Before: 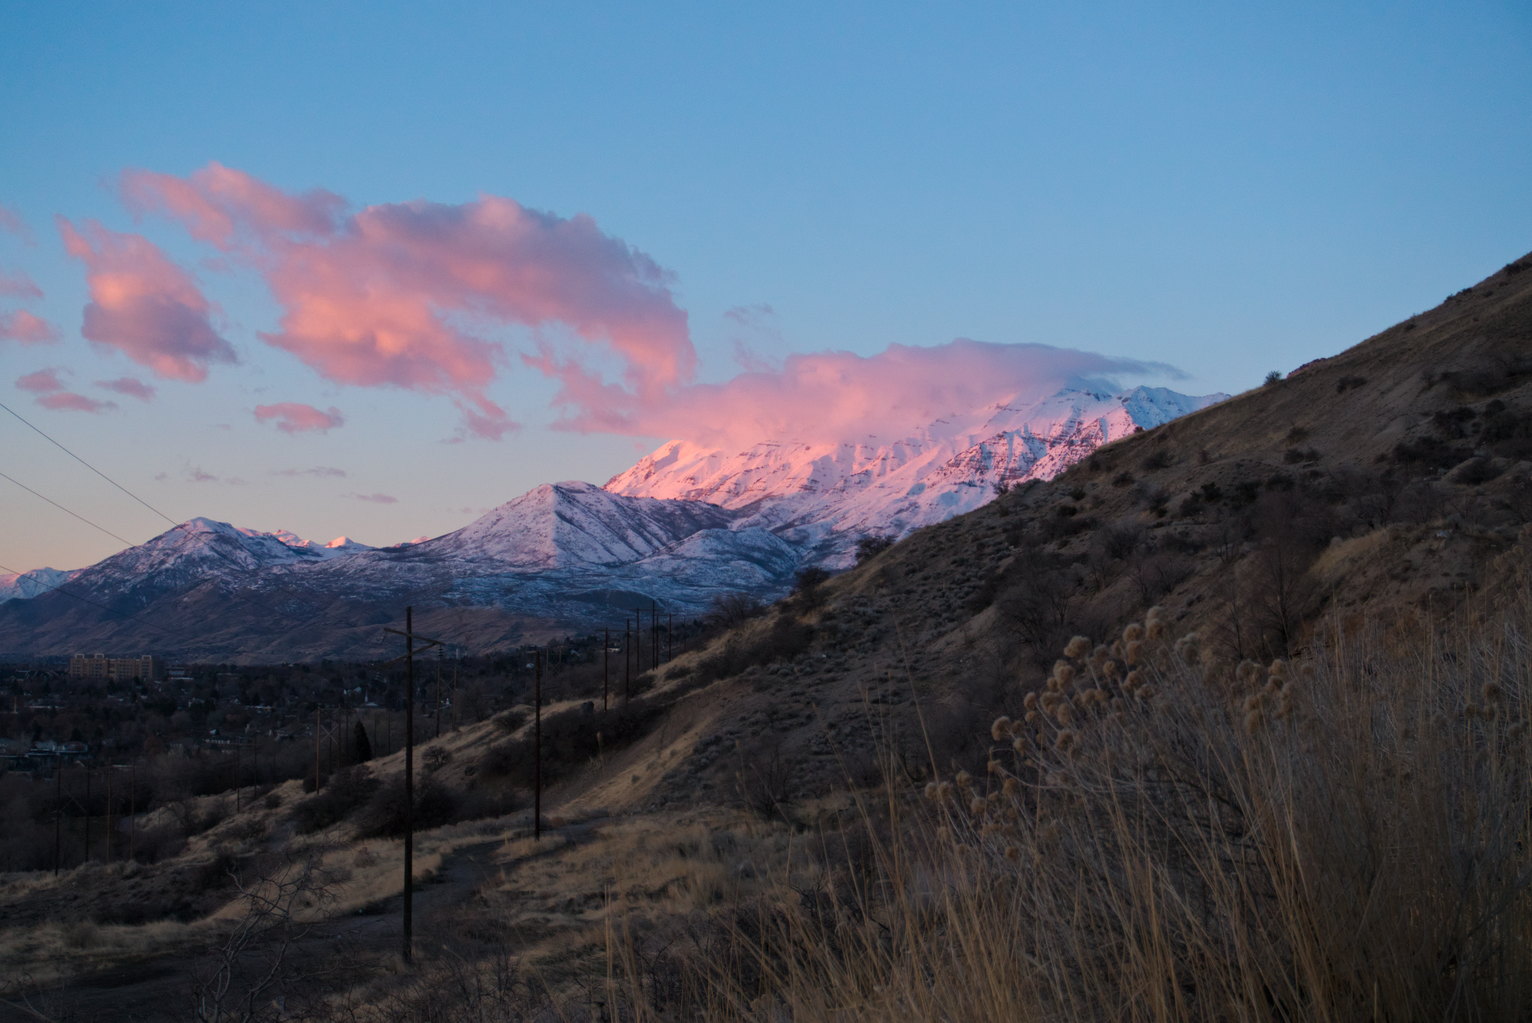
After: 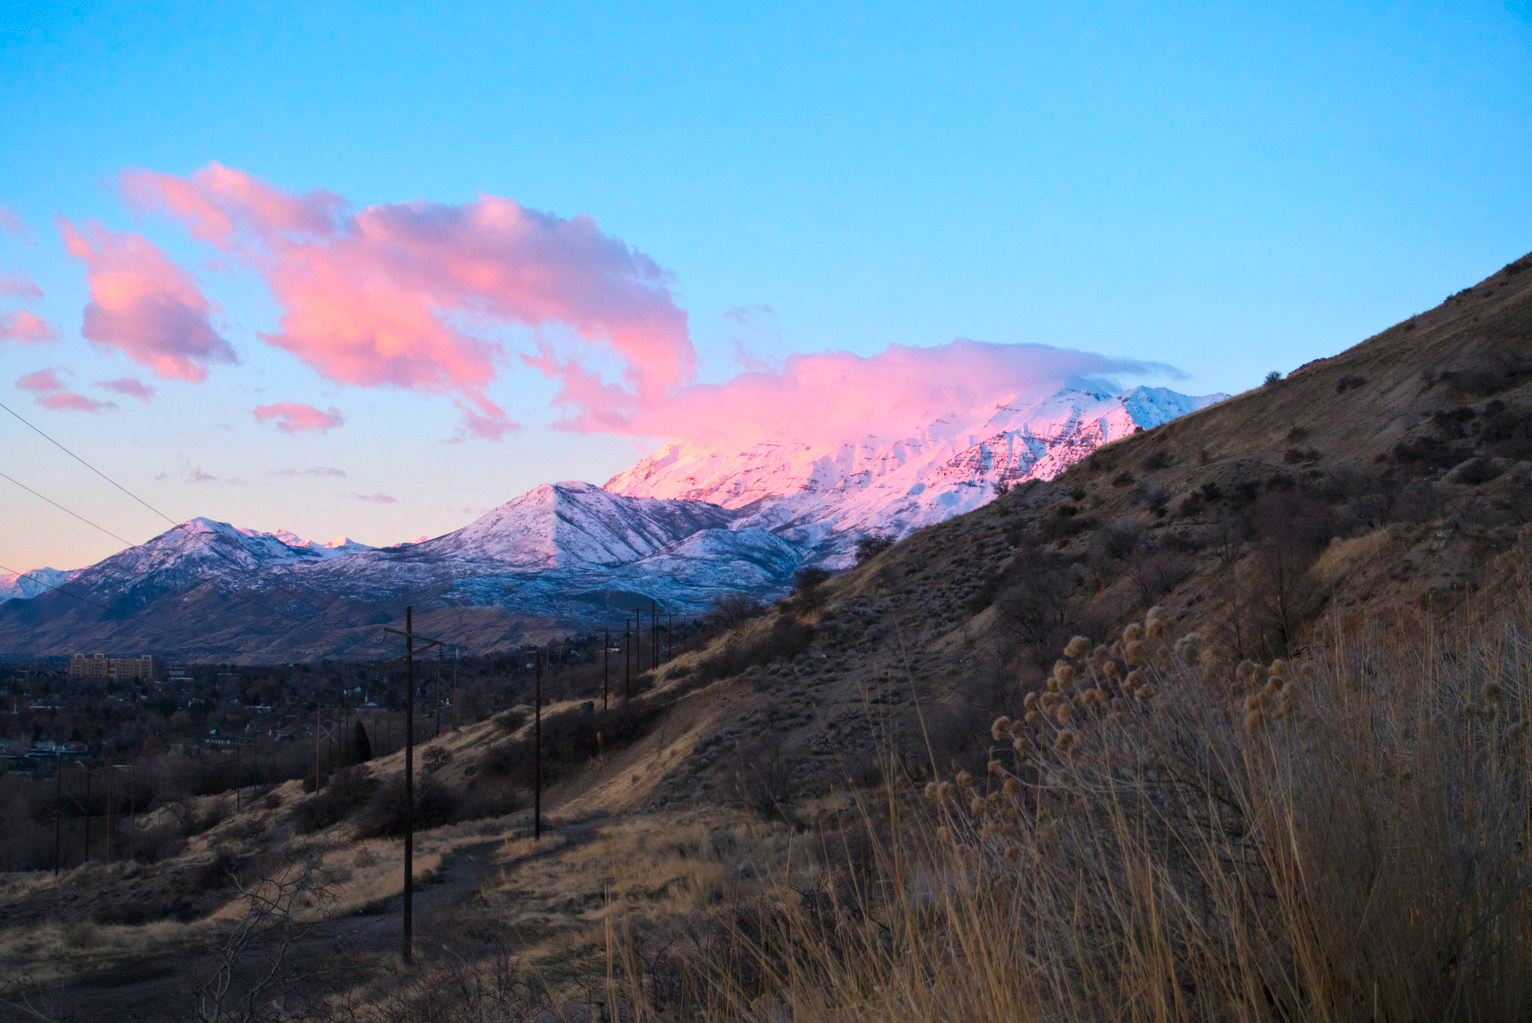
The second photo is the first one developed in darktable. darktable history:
contrast brightness saturation: contrast 0.086, saturation 0.273
exposure: black level correction 0, exposure 0.697 EV, compensate highlight preservation false
